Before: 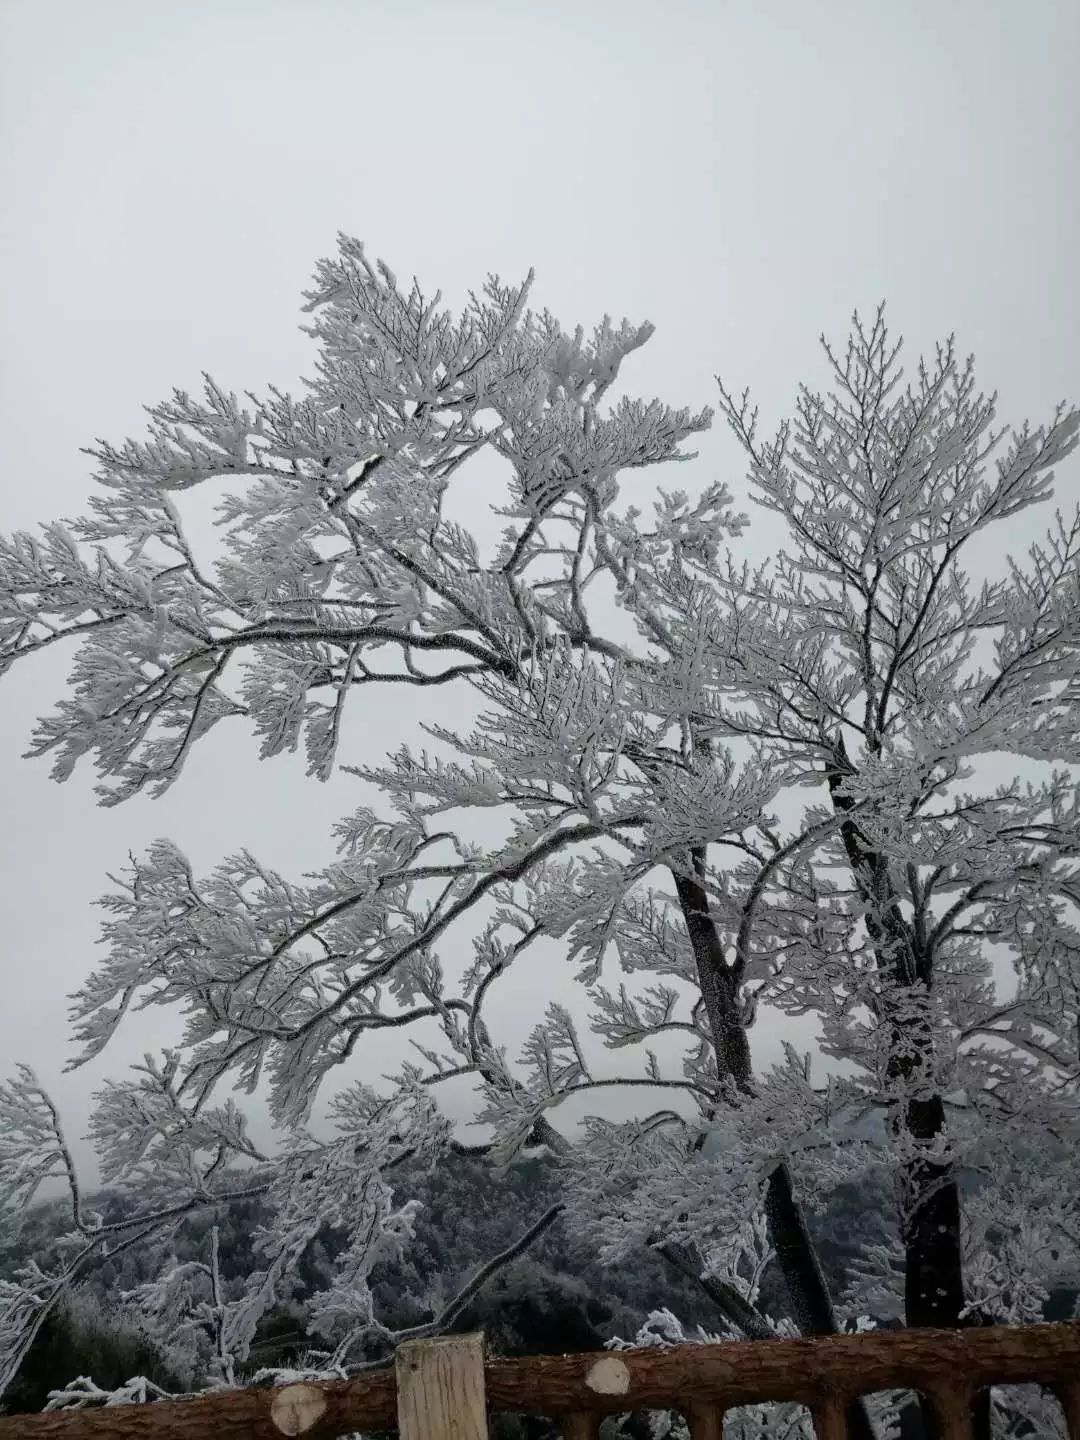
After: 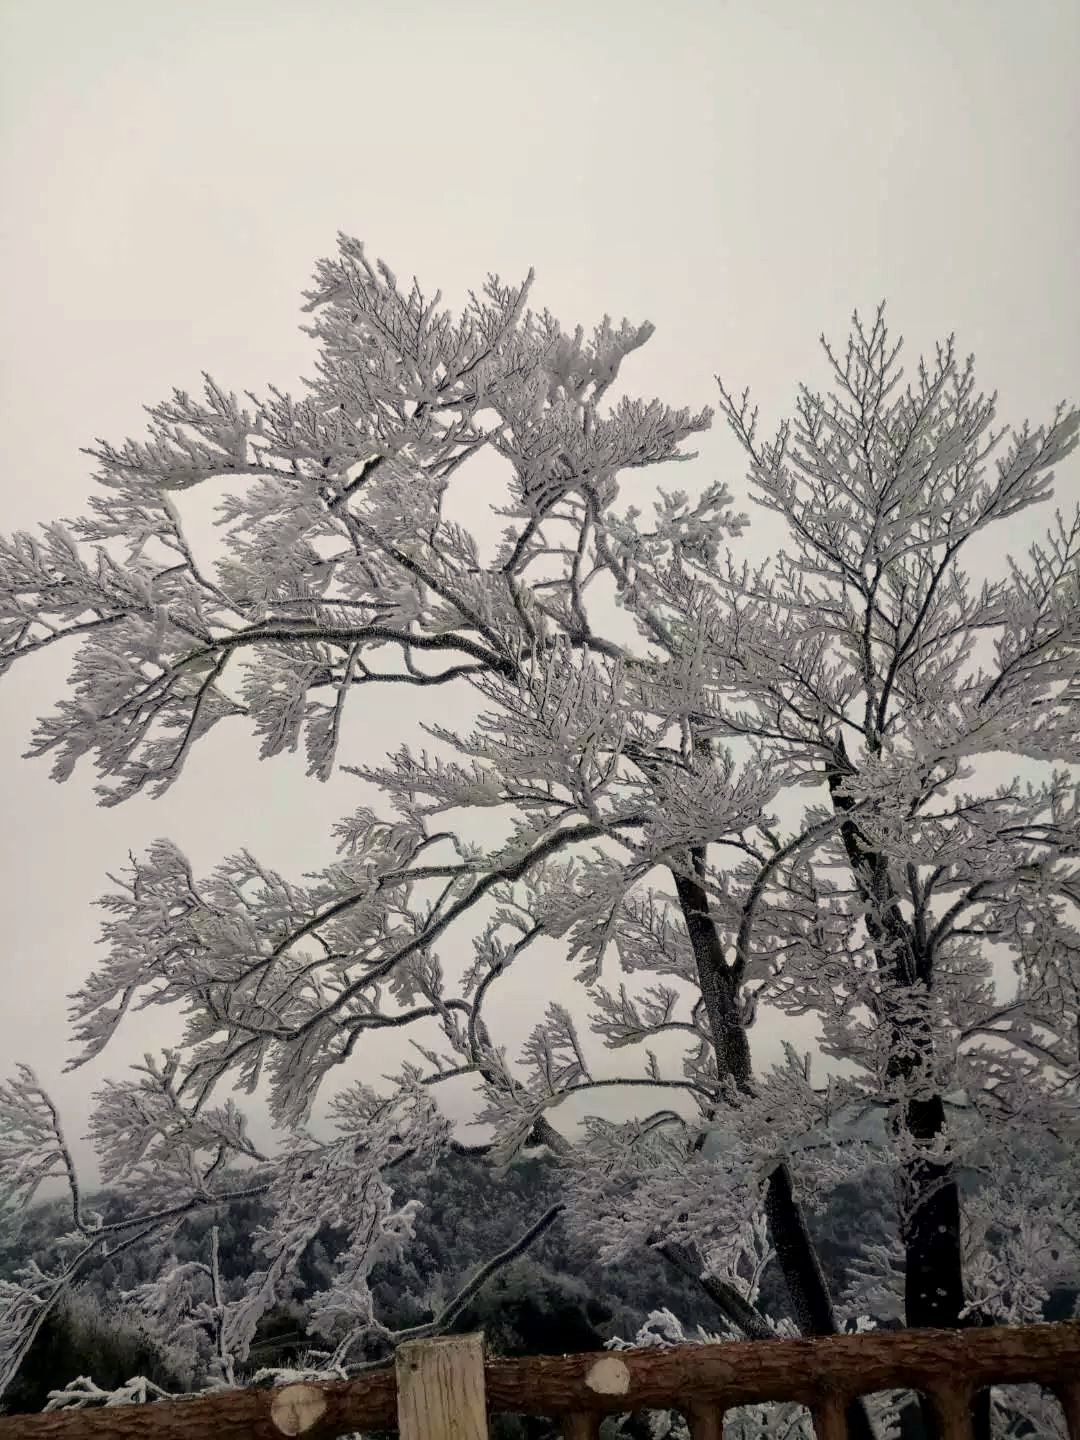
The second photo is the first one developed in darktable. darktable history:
white balance: red 1.045, blue 0.932
local contrast: mode bilateral grid, contrast 20, coarseness 50, detail 120%, midtone range 0.2
